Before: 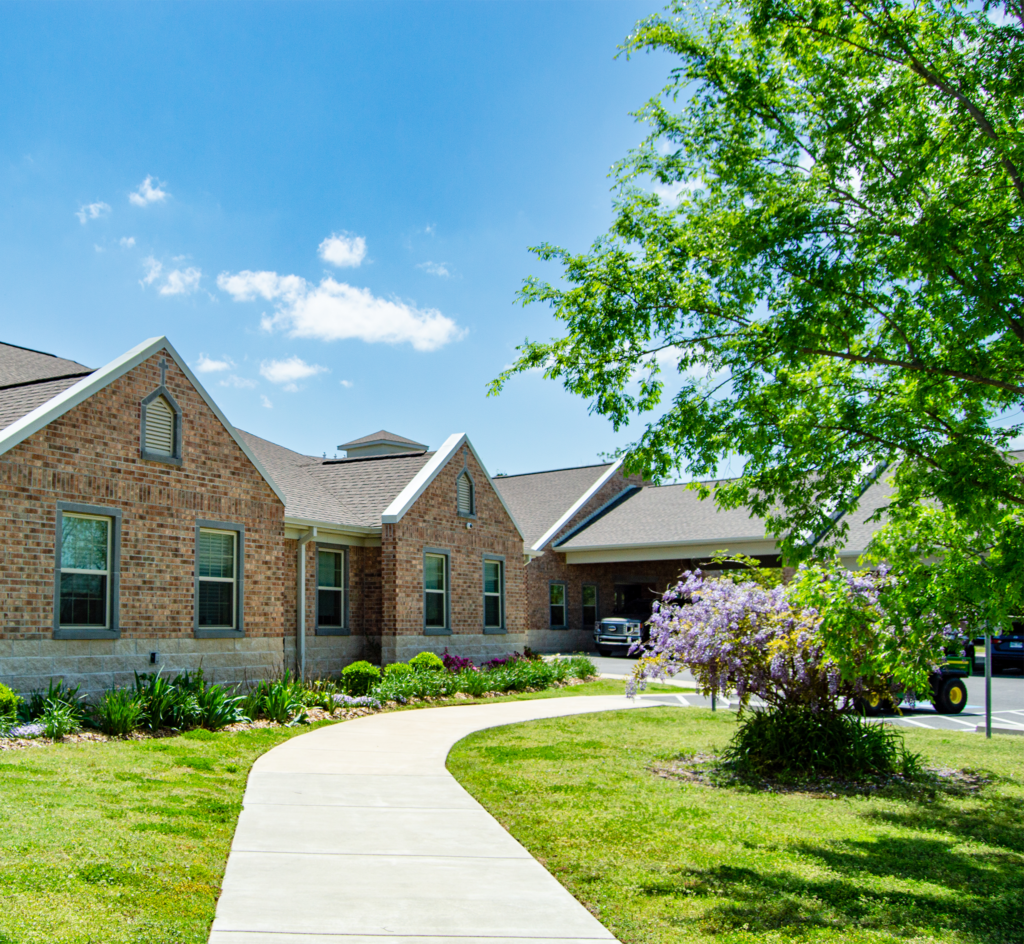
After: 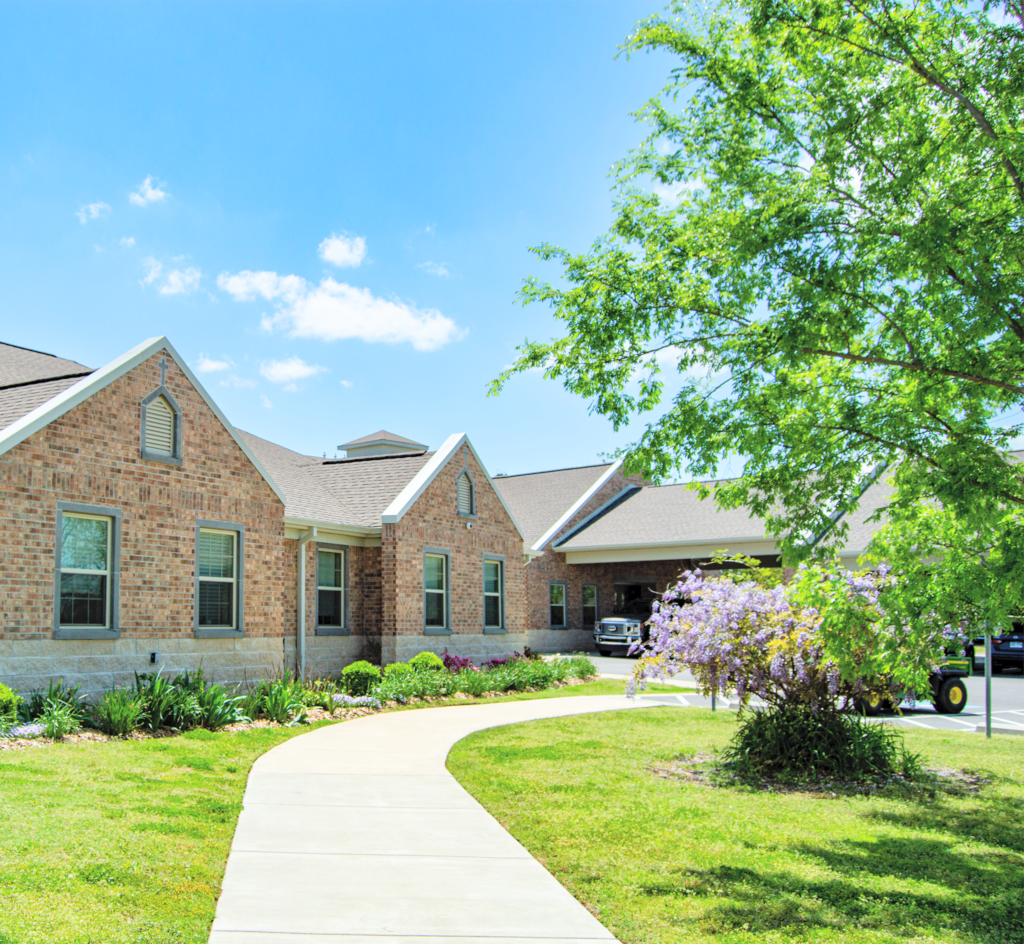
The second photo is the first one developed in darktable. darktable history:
contrast brightness saturation: brightness 0.283
